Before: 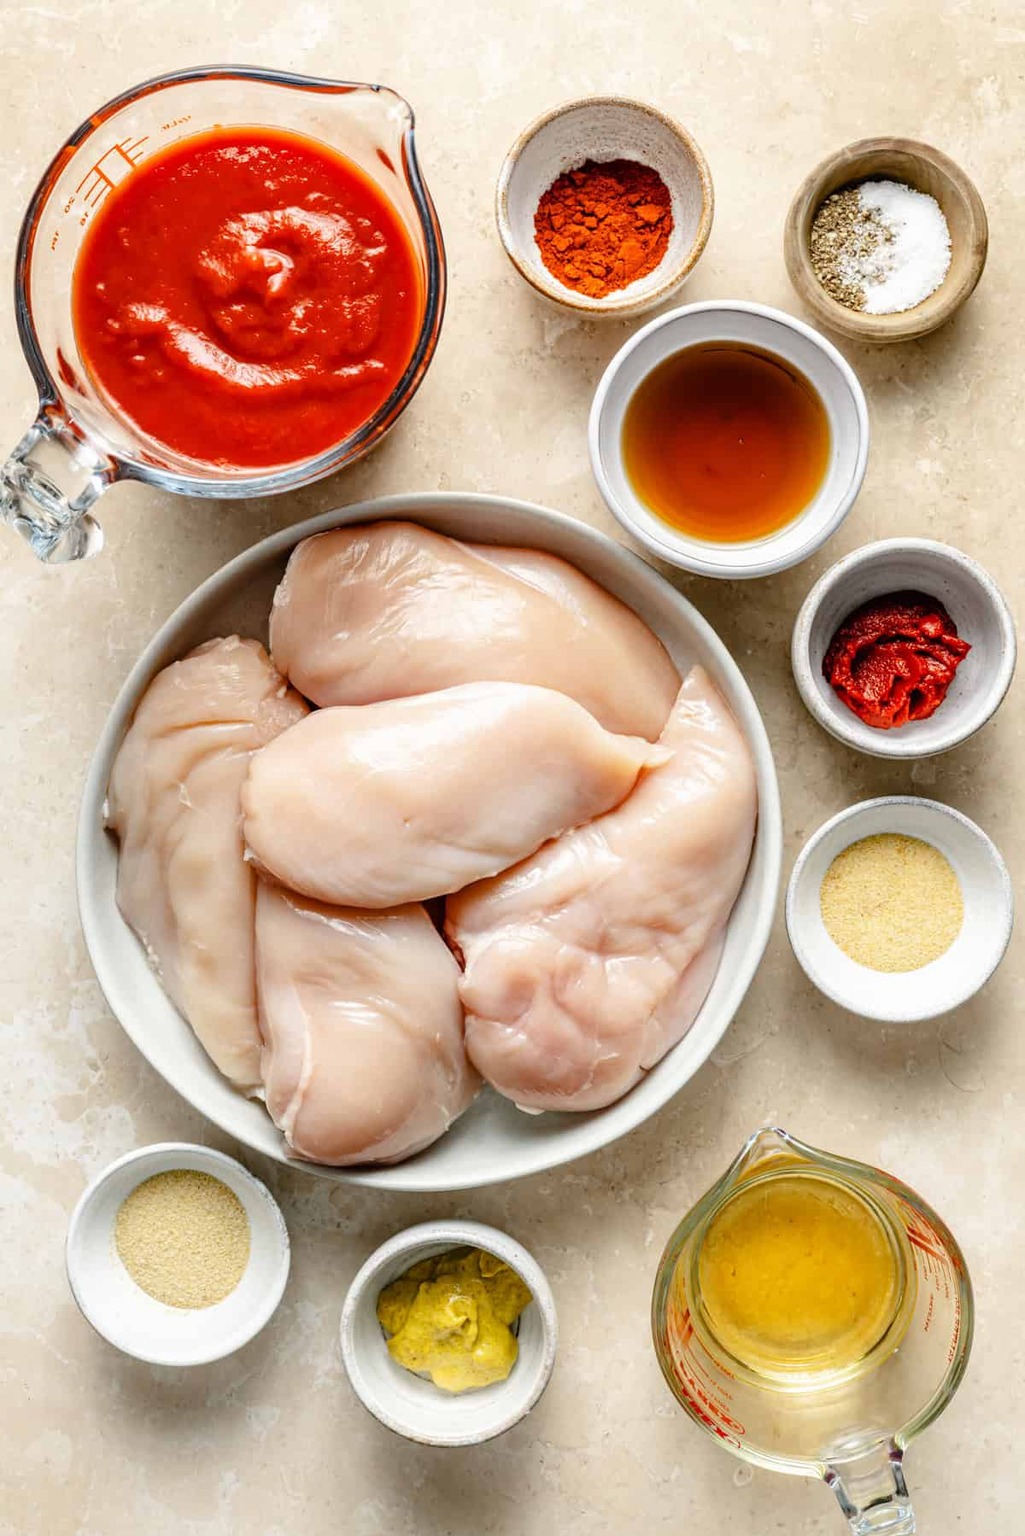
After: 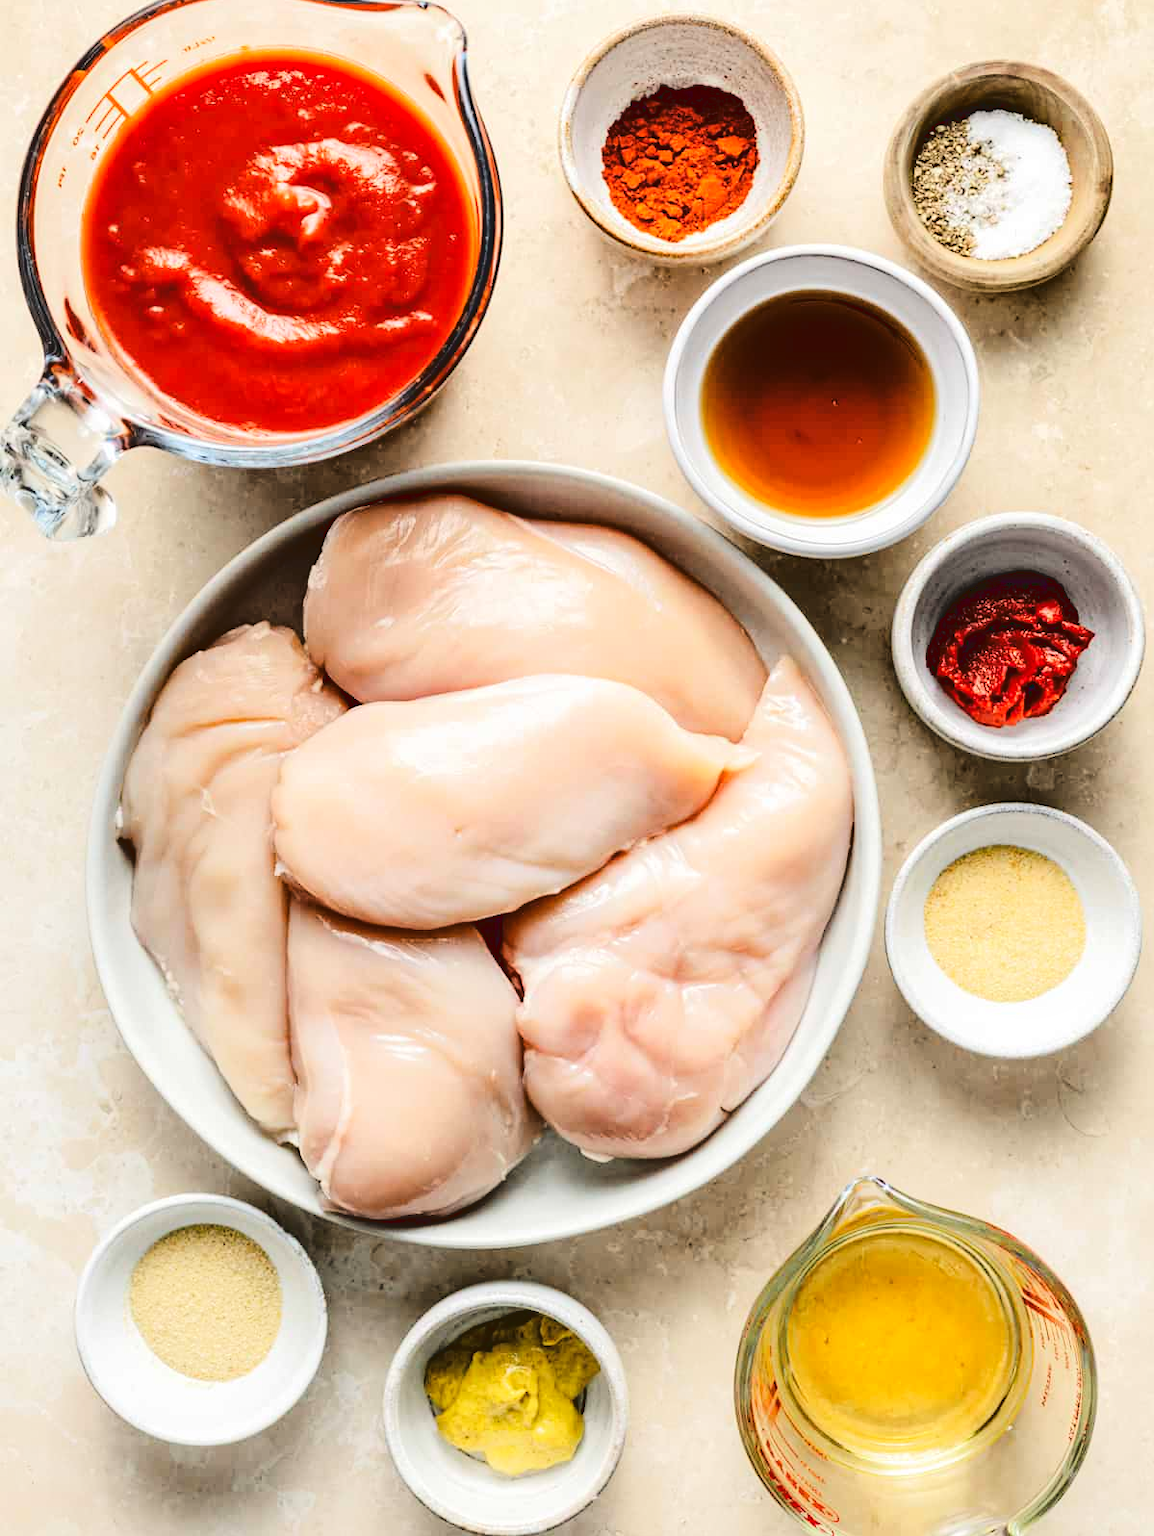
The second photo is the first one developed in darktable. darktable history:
tone equalizer: mask exposure compensation -0.503 EV
tone curve: curves: ch0 [(0, 0) (0.003, 0.075) (0.011, 0.079) (0.025, 0.079) (0.044, 0.082) (0.069, 0.085) (0.1, 0.089) (0.136, 0.096) (0.177, 0.105) (0.224, 0.14) (0.277, 0.202) (0.335, 0.304) (0.399, 0.417) (0.468, 0.521) (0.543, 0.636) (0.623, 0.726) (0.709, 0.801) (0.801, 0.878) (0.898, 0.927) (1, 1)], color space Lab, linked channels, preserve colors none
crop and rotate: top 5.452%, bottom 5.828%
